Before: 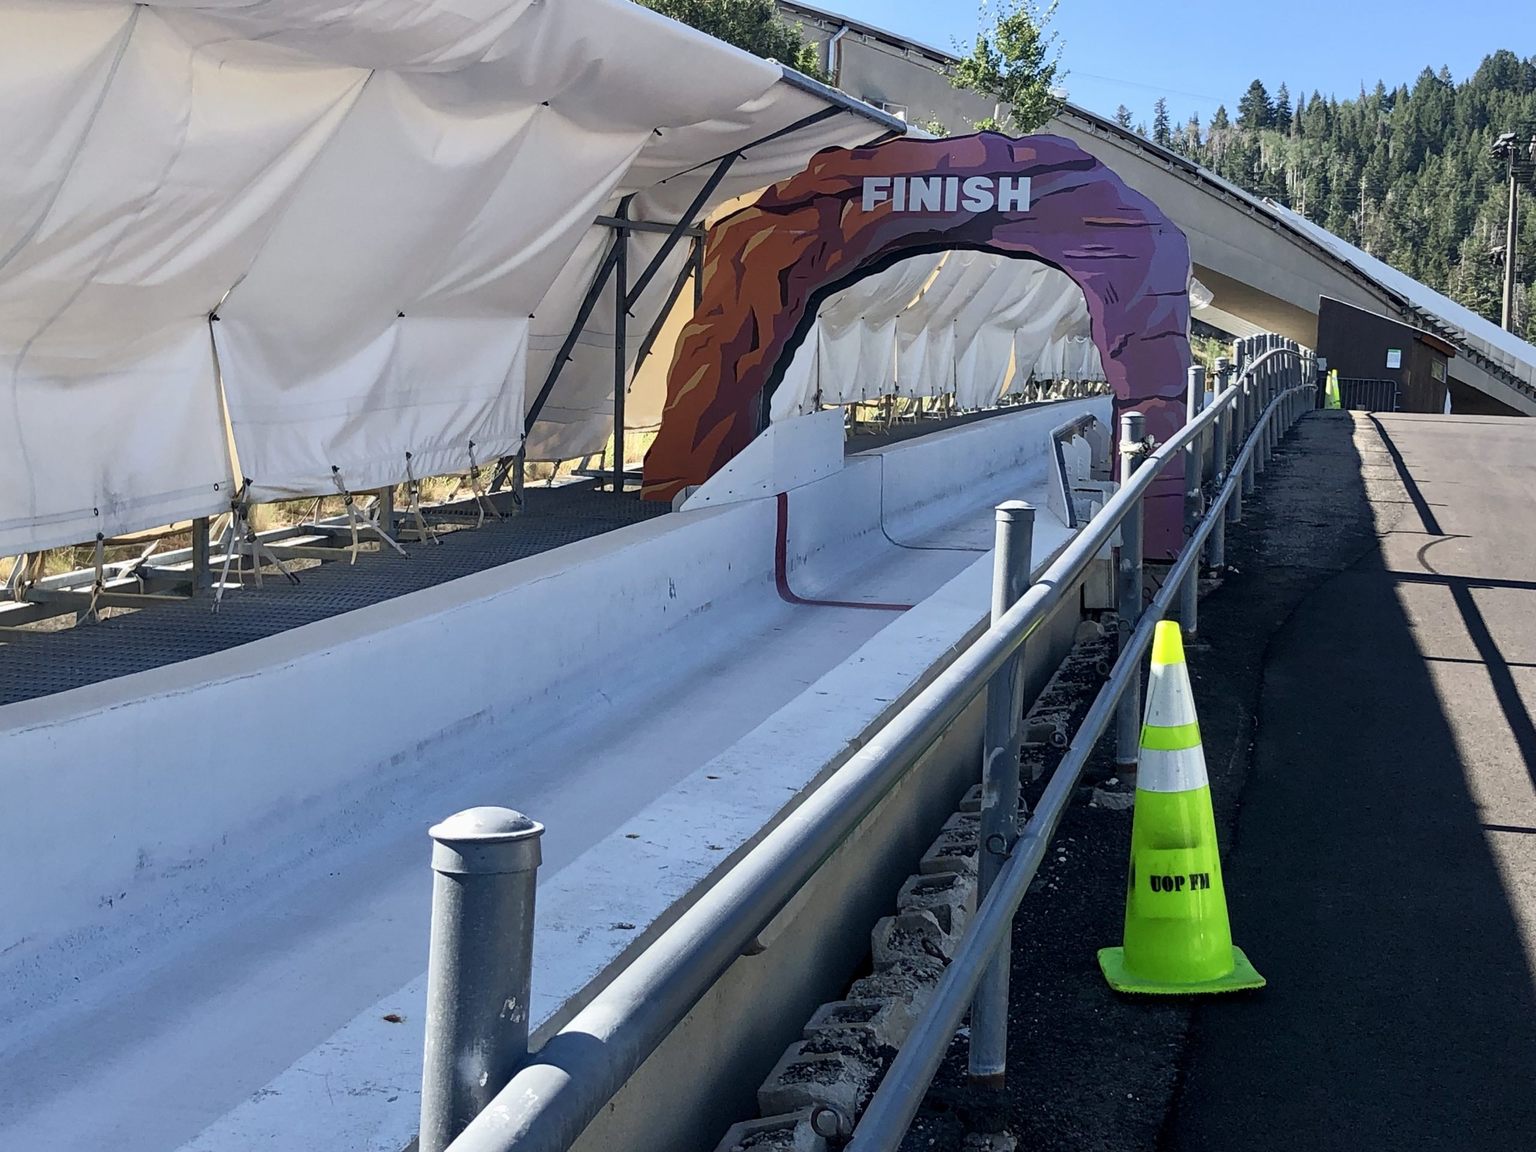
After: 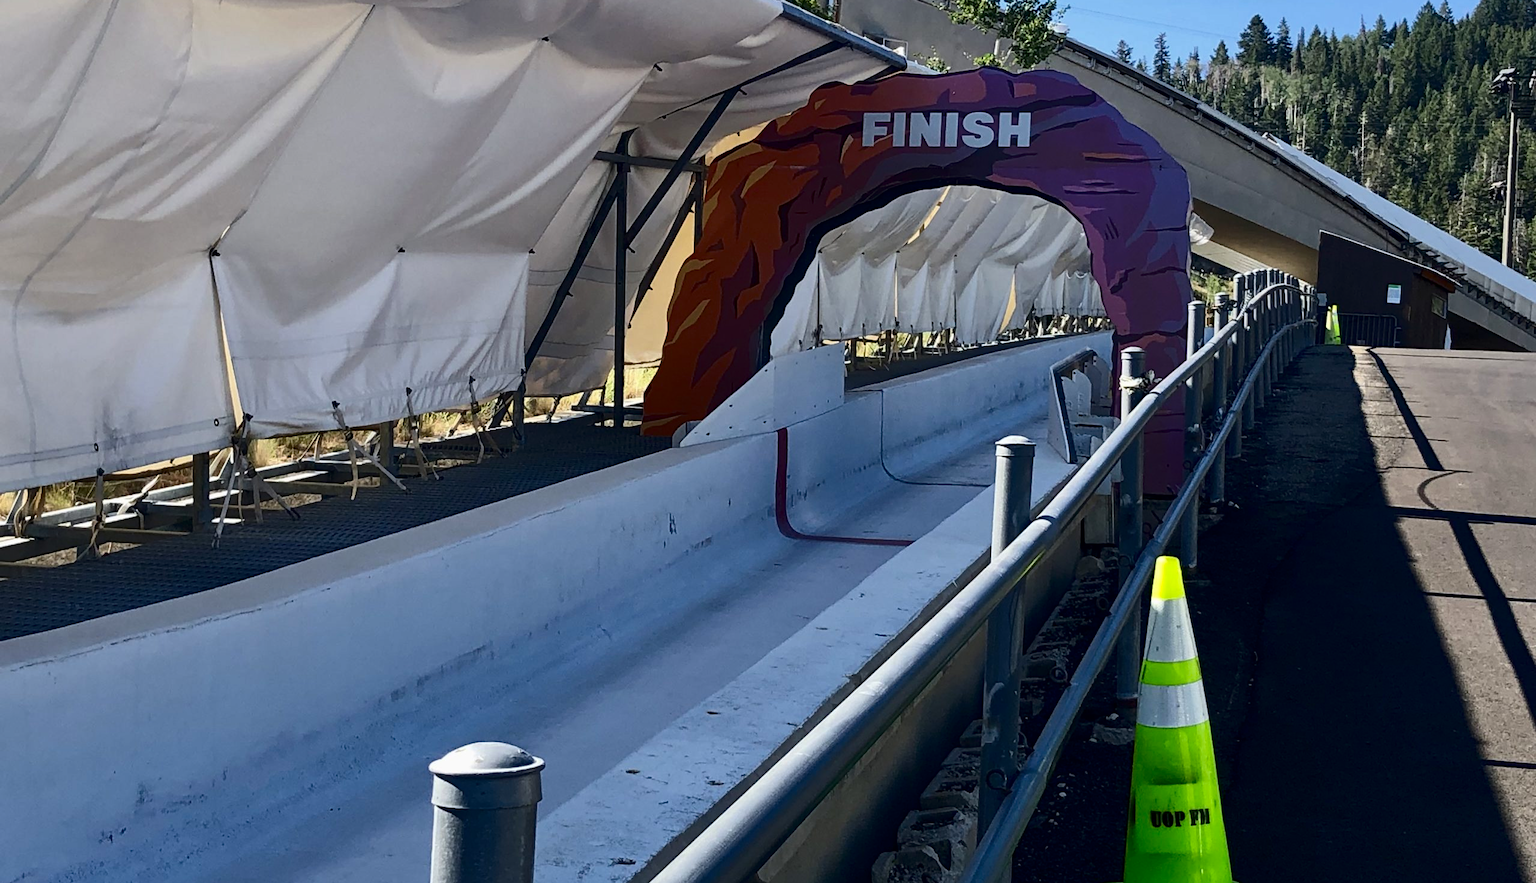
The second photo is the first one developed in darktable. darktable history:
crop: top 5.667%, bottom 17.637%
contrast brightness saturation: contrast 0.1, brightness -0.26, saturation 0.14
